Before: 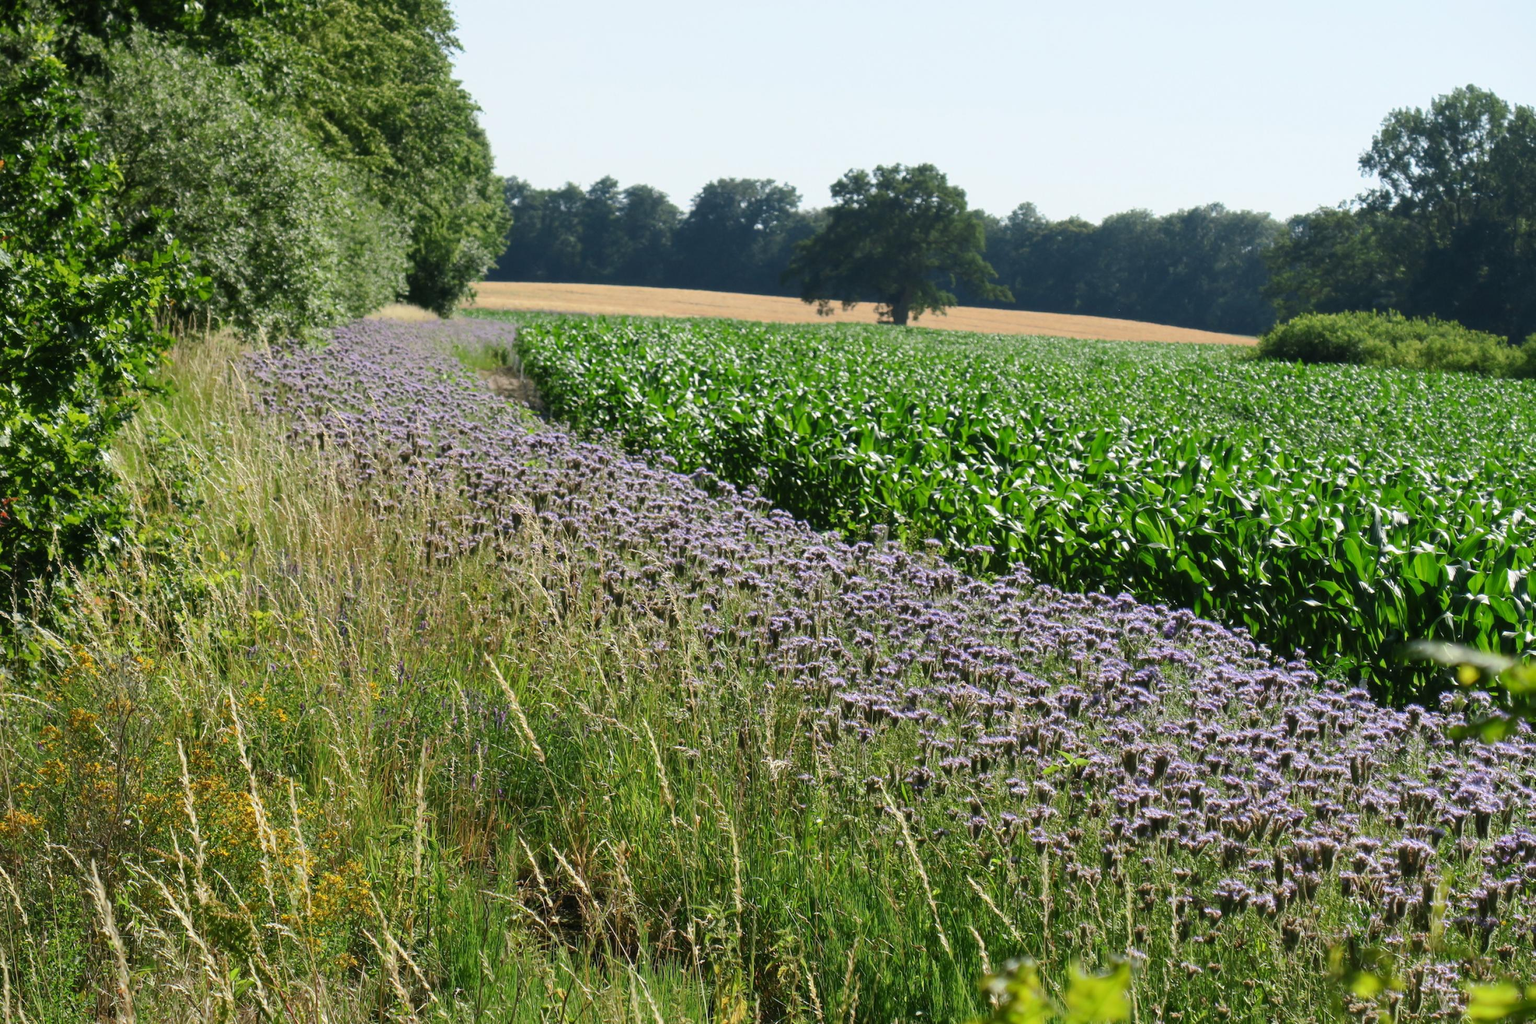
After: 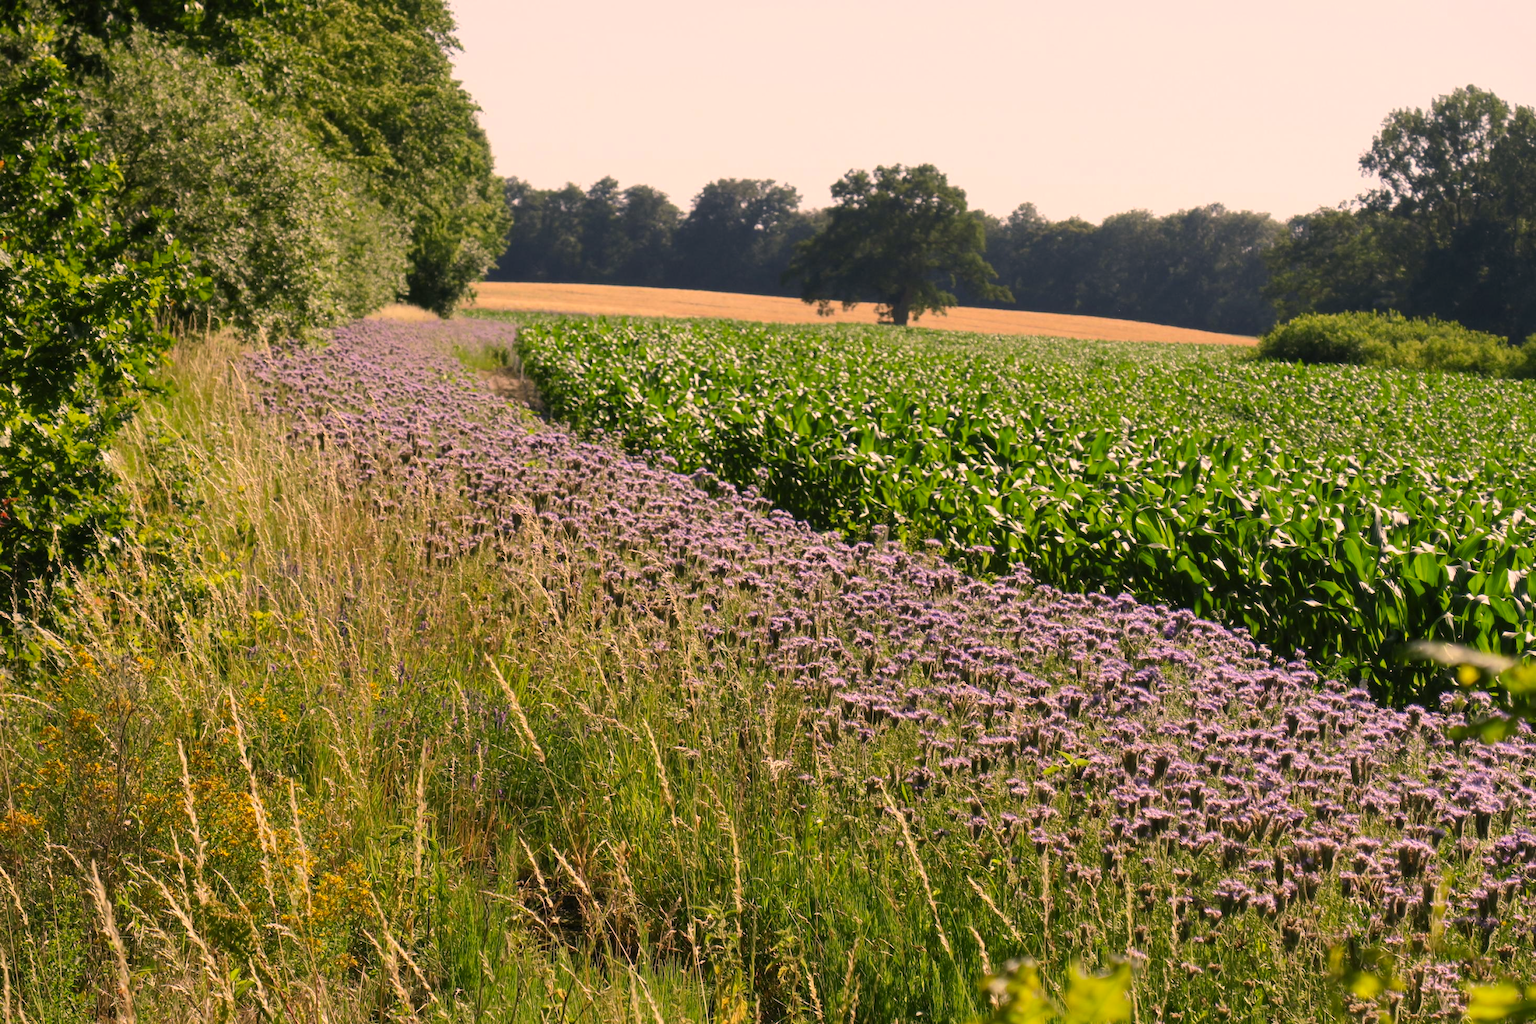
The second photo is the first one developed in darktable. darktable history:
color correction: highlights a* 20.57, highlights b* 19.42
